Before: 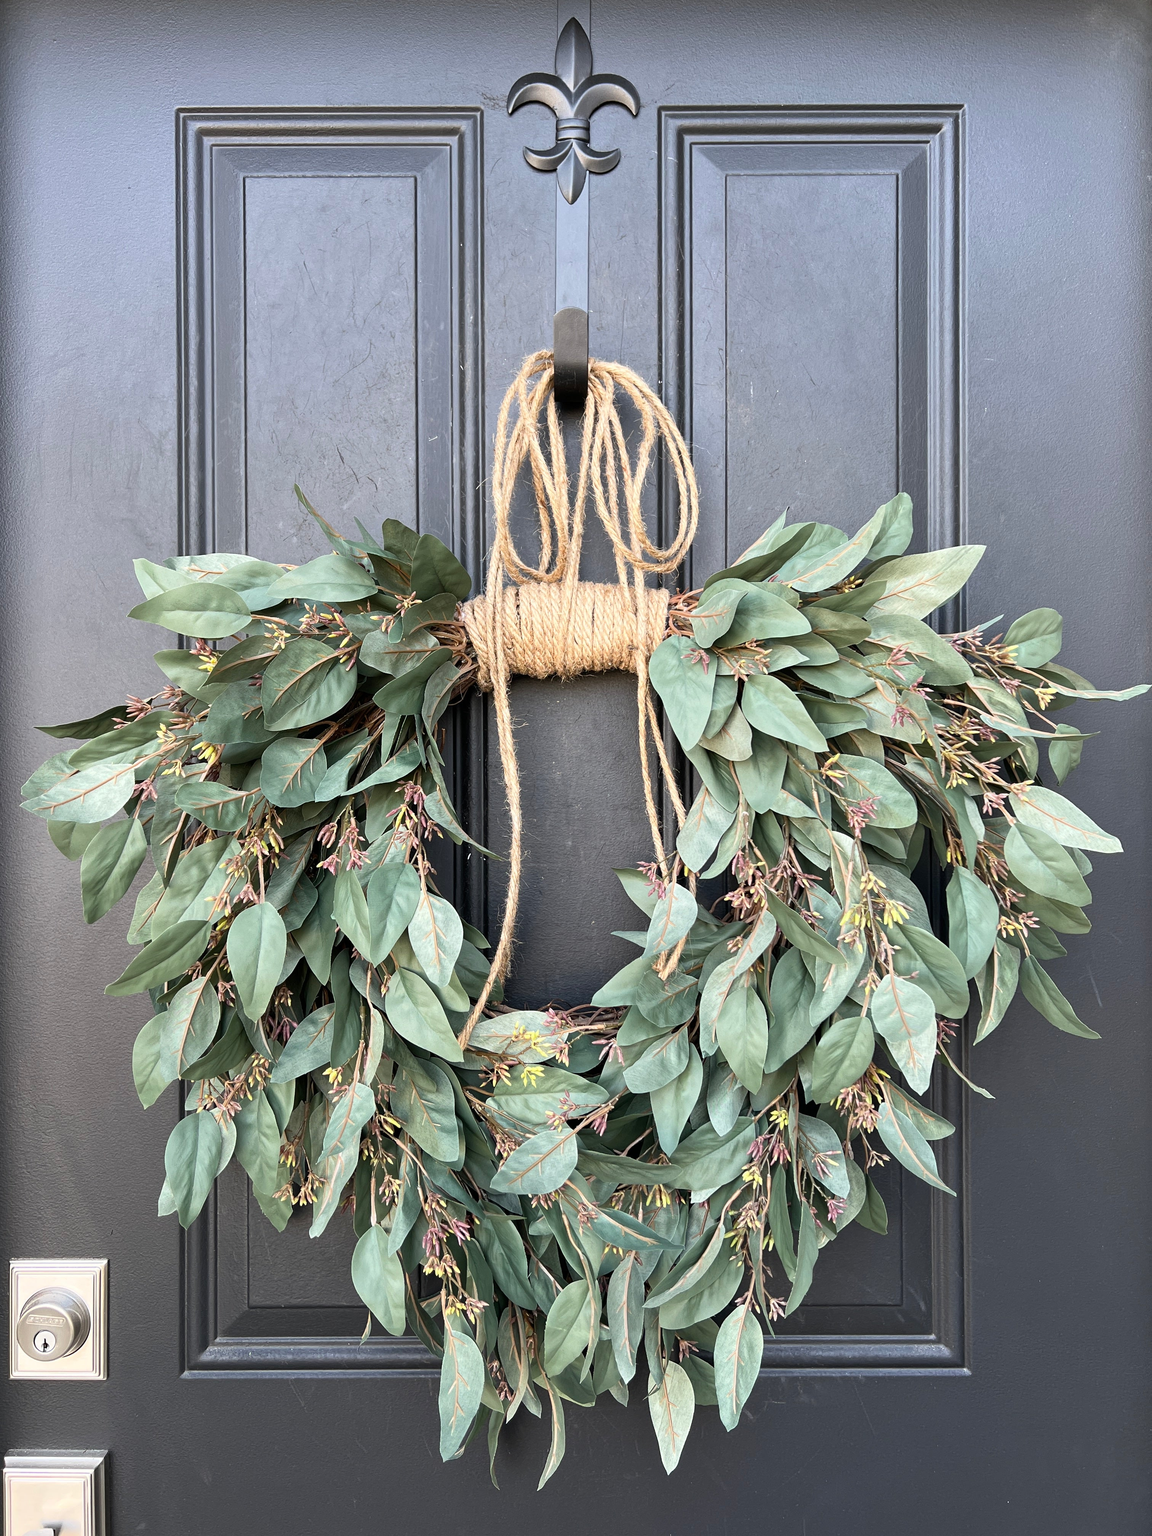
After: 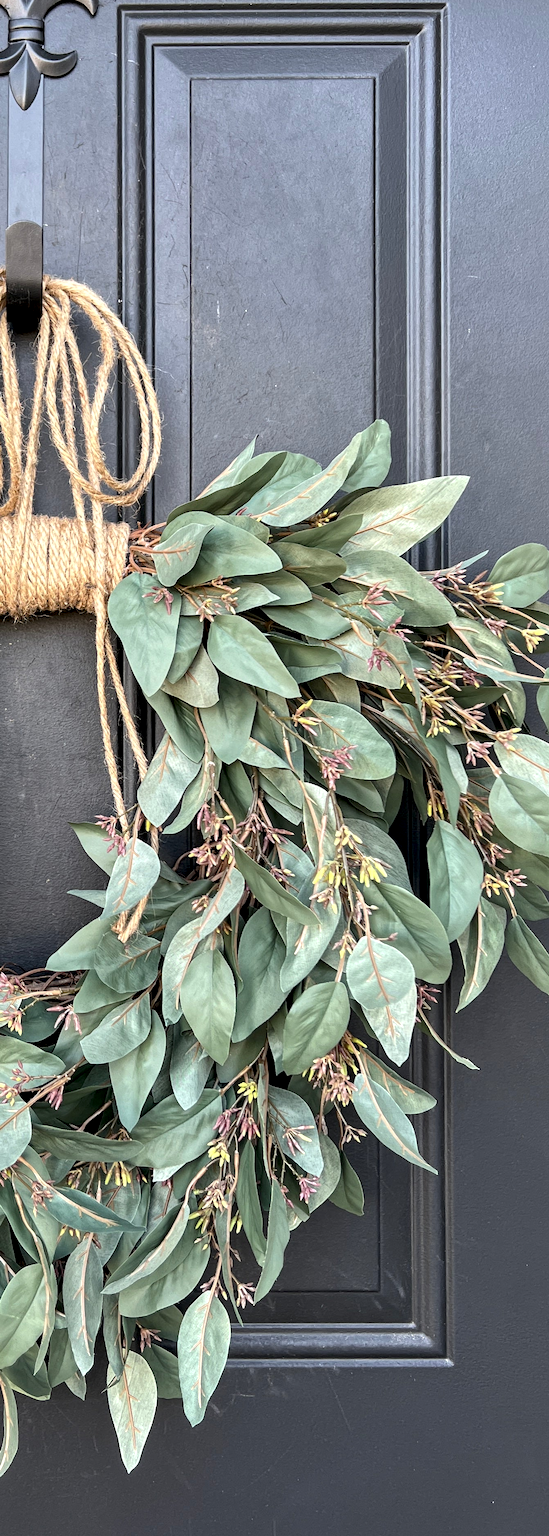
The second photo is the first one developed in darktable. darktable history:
crop: left 47.628%, top 6.643%, right 7.874%
shadows and highlights: shadows 30
local contrast: detail 135%, midtone range 0.75
